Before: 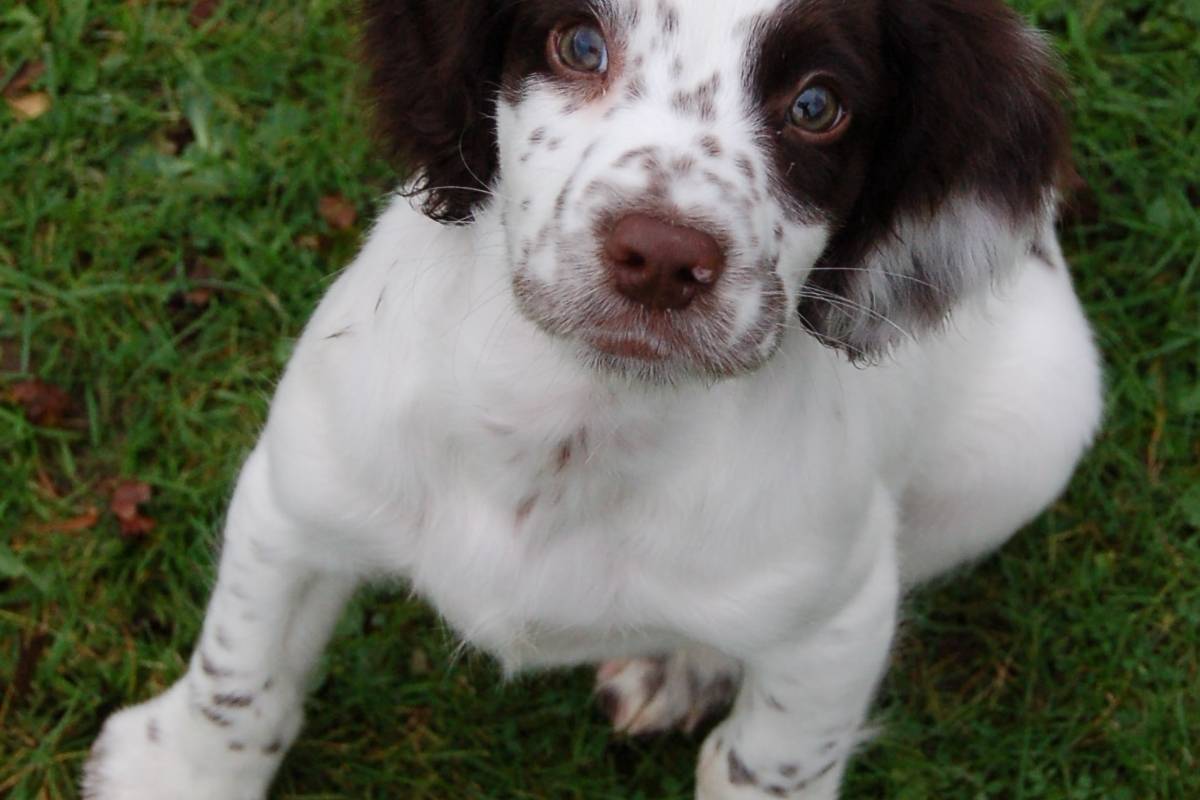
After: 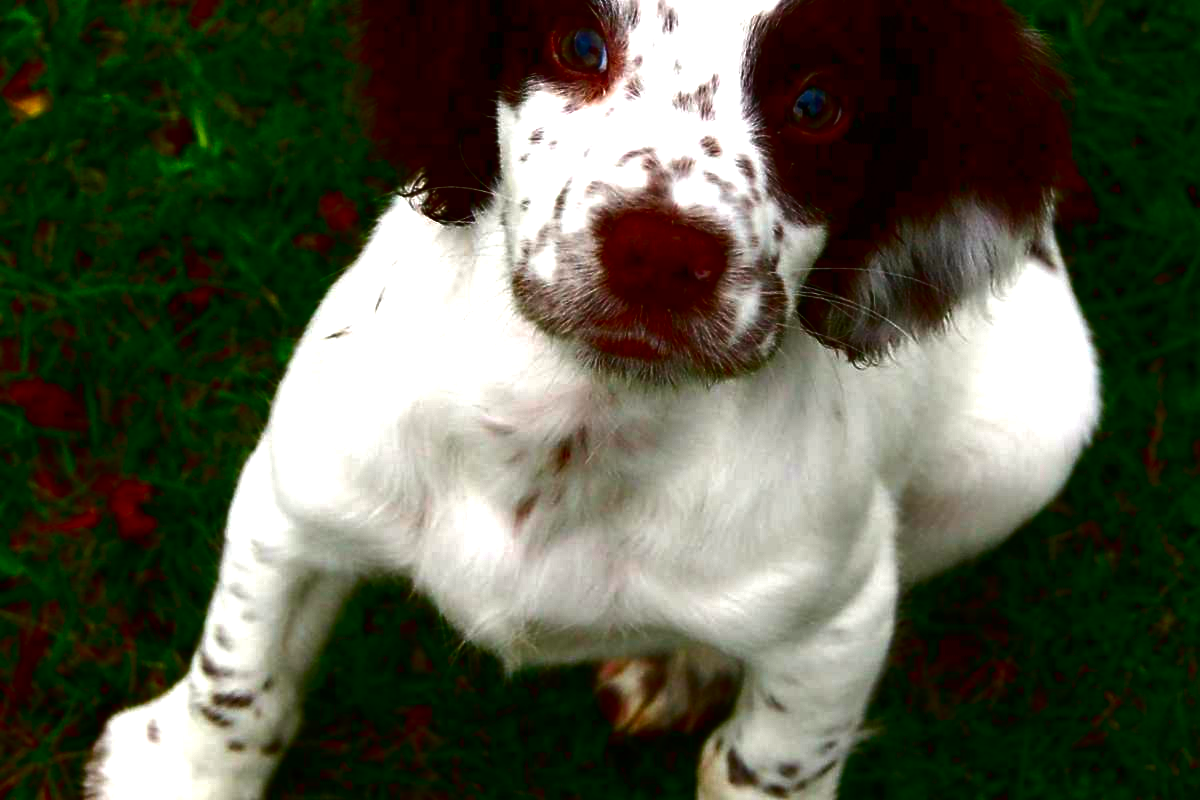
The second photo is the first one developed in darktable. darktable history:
color balance: mode lift, gamma, gain (sRGB), lift [1.04, 1, 1, 0.97], gamma [1.01, 1, 1, 0.97], gain [0.96, 1, 1, 0.97]
exposure: black level correction 0, exposure 1.1 EV, compensate exposure bias true, compensate highlight preservation false
contrast brightness saturation: brightness -1, saturation 1
